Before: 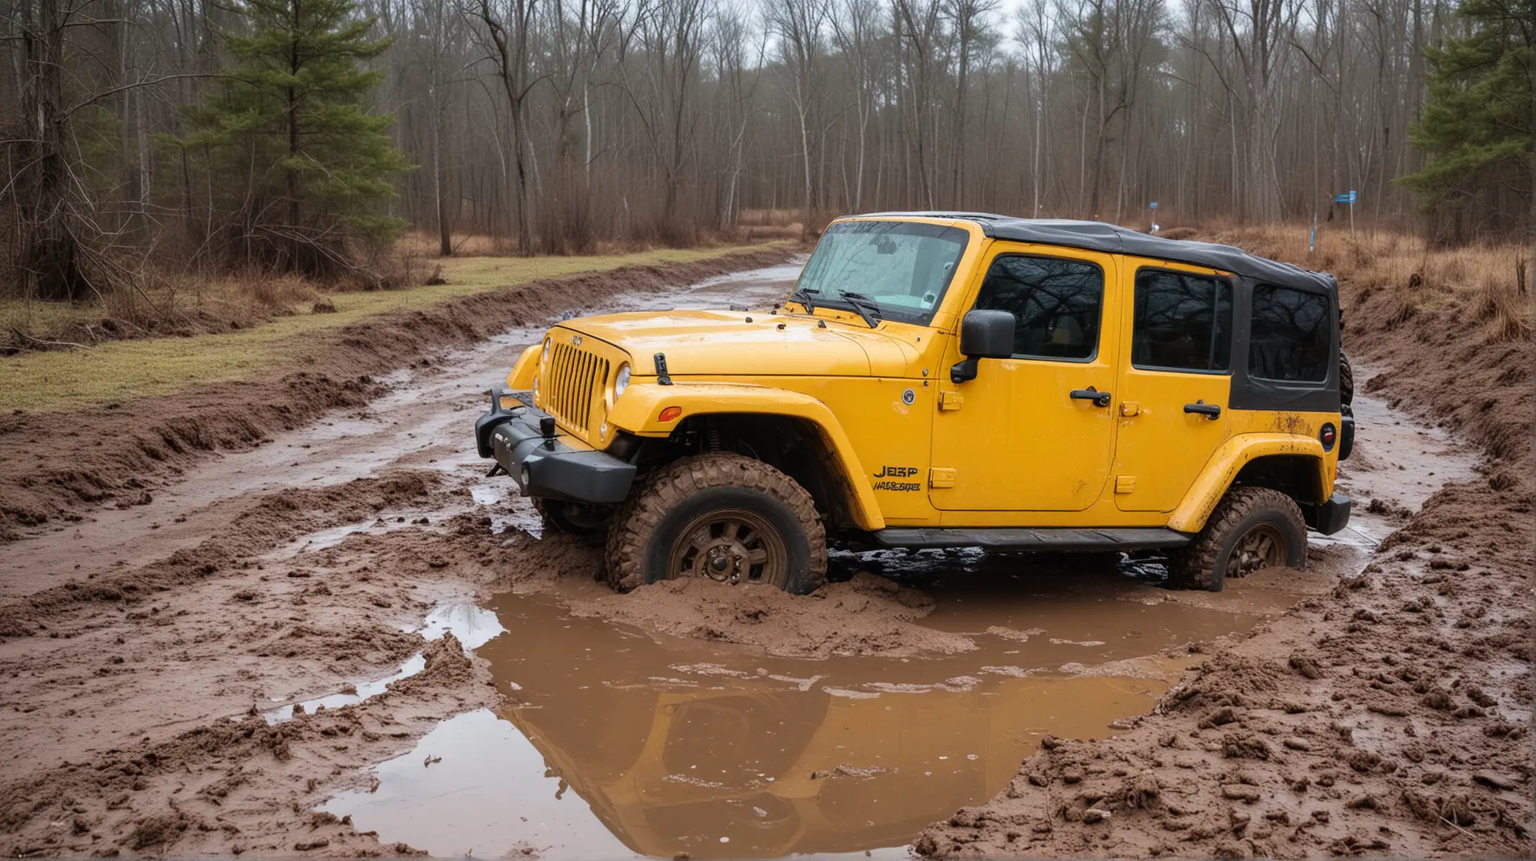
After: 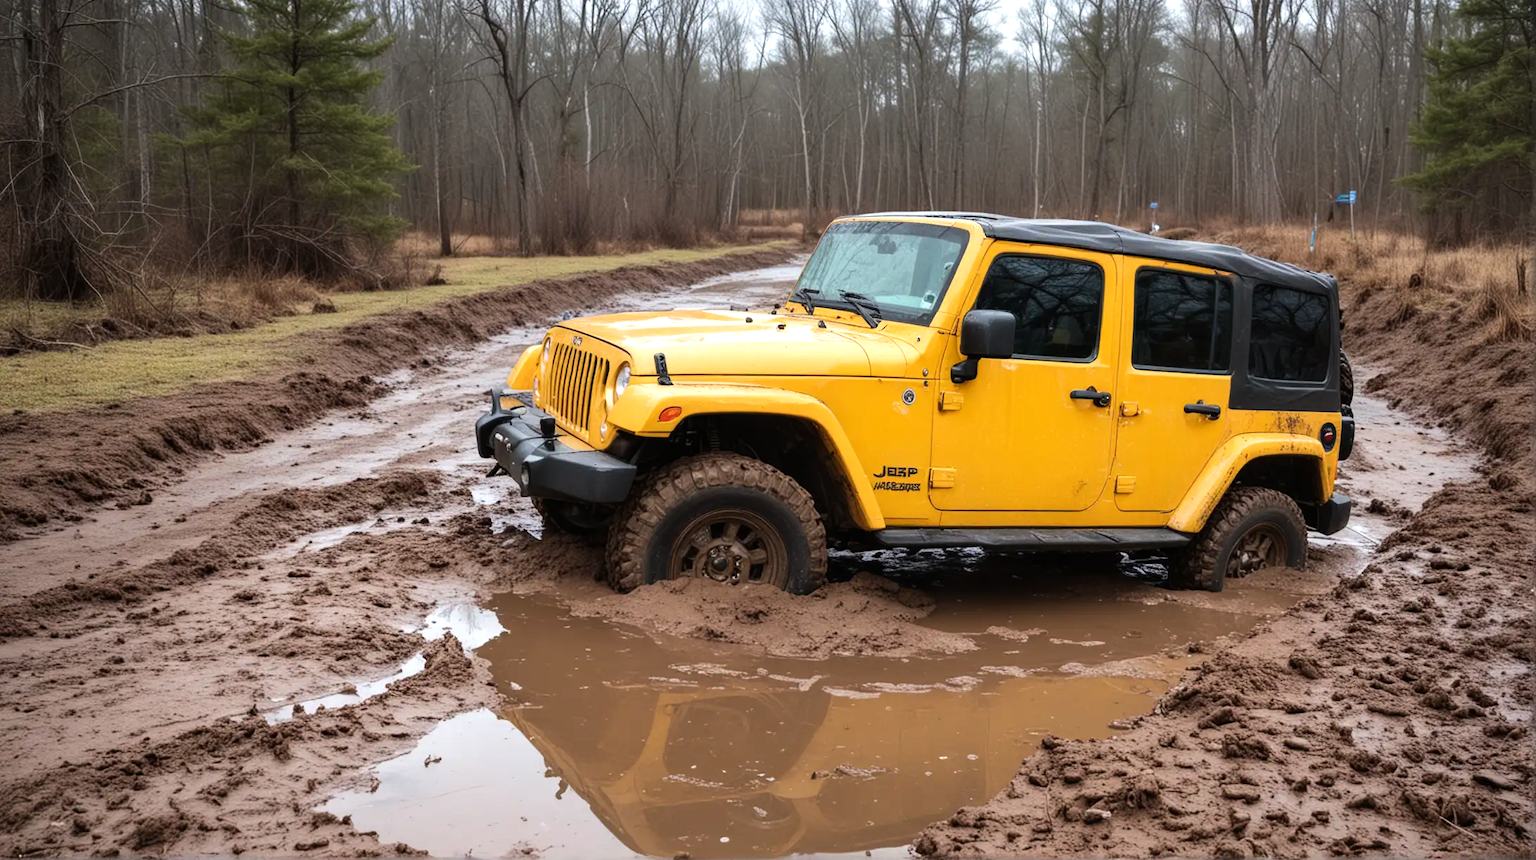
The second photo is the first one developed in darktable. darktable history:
exposure: exposure 0.078 EV, compensate highlight preservation false
tone equalizer: -8 EV -0.417 EV, -7 EV -0.389 EV, -6 EV -0.333 EV, -5 EV -0.222 EV, -3 EV 0.222 EV, -2 EV 0.333 EV, -1 EV 0.389 EV, +0 EV 0.417 EV, edges refinement/feathering 500, mask exposure compensation -1.57 EV, preserve details no
